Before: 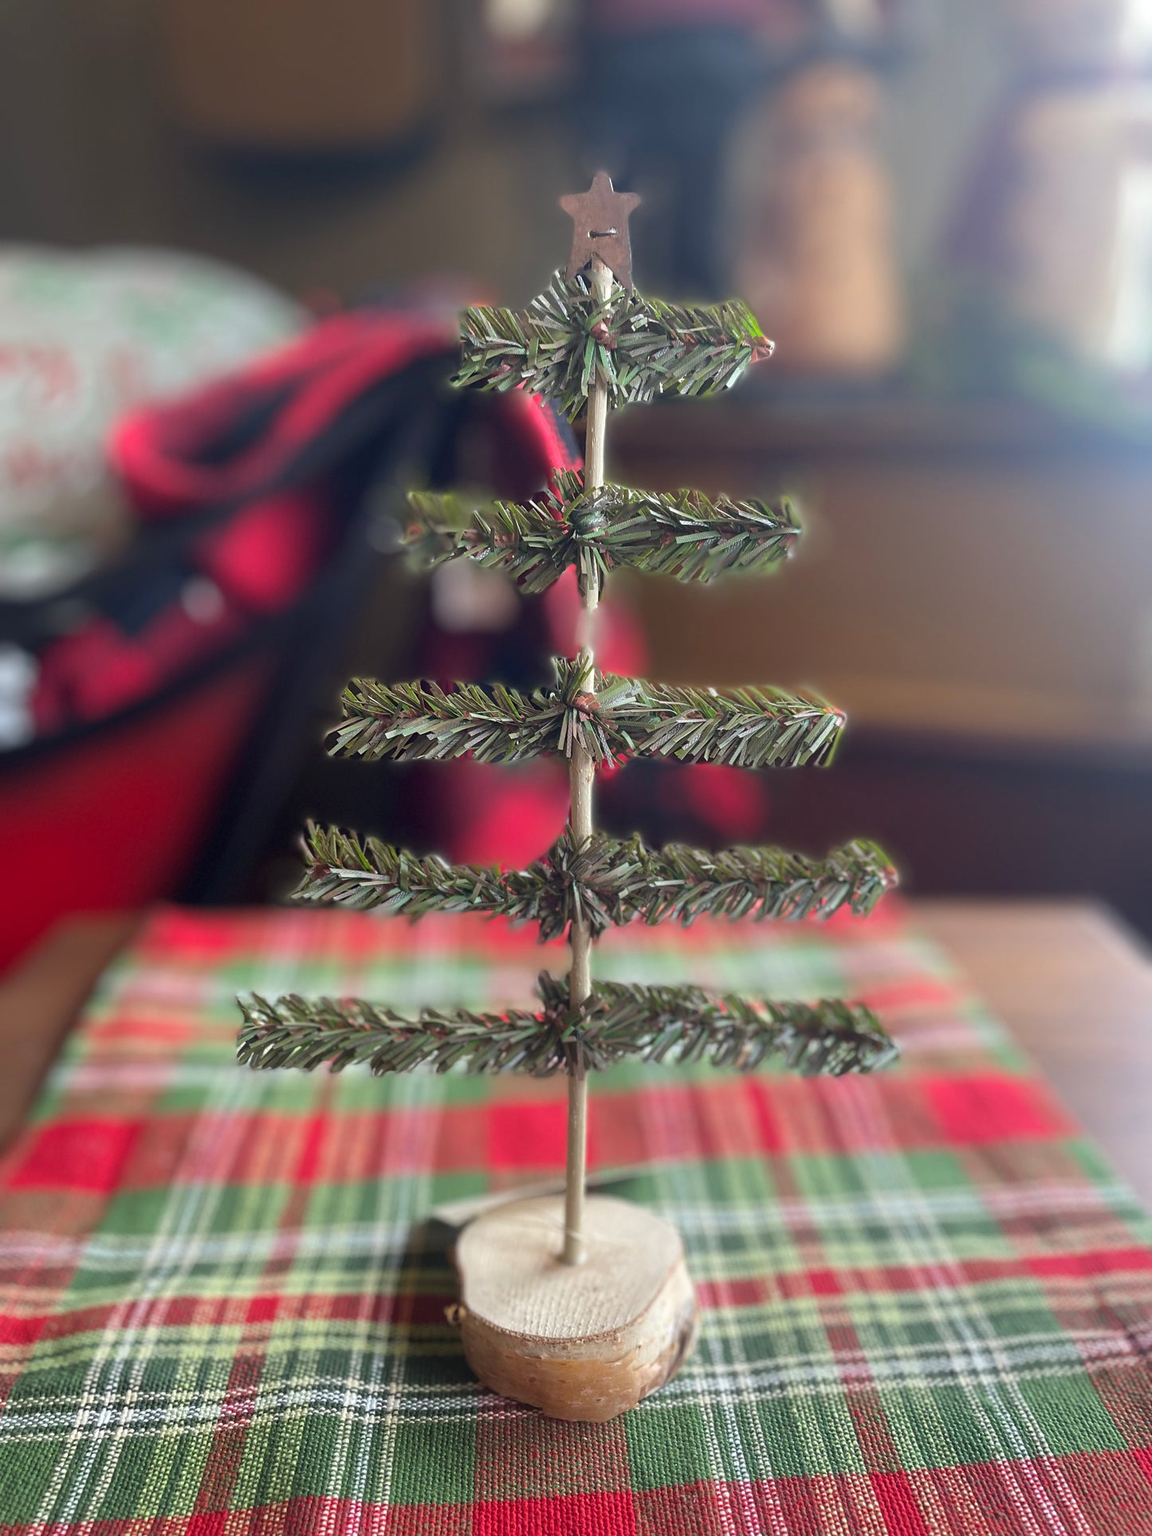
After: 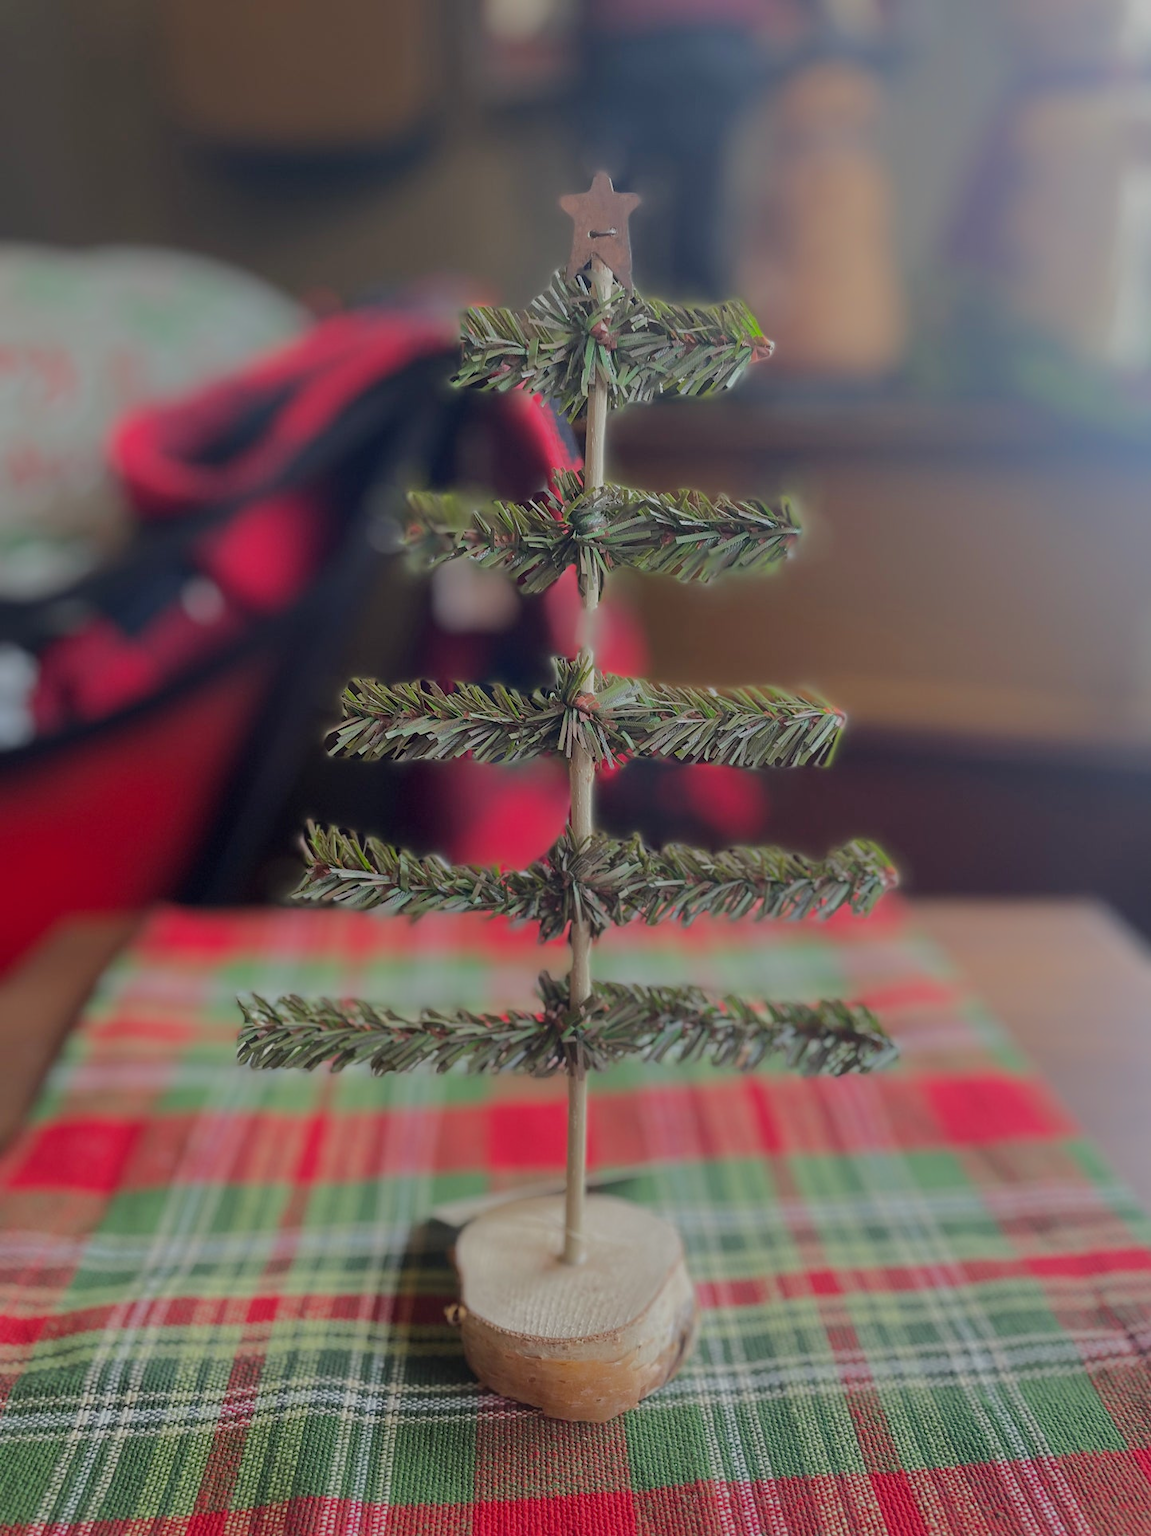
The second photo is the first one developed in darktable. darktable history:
tone equalizer: -8 EV -0.04 EV, -7 EV 0.023 EV, -6 EV -0.006 EV, -5 EV 0.007 EV, -4 EV -0.051 EV, -3 EV -0.239 EV, -2 EV -0.69 EV, -1 EV -0.982 EV, +0 EV -0.979 EV, edges refinement/feathering 500, mask exposure compensation -1.57 EV, preserve details no
